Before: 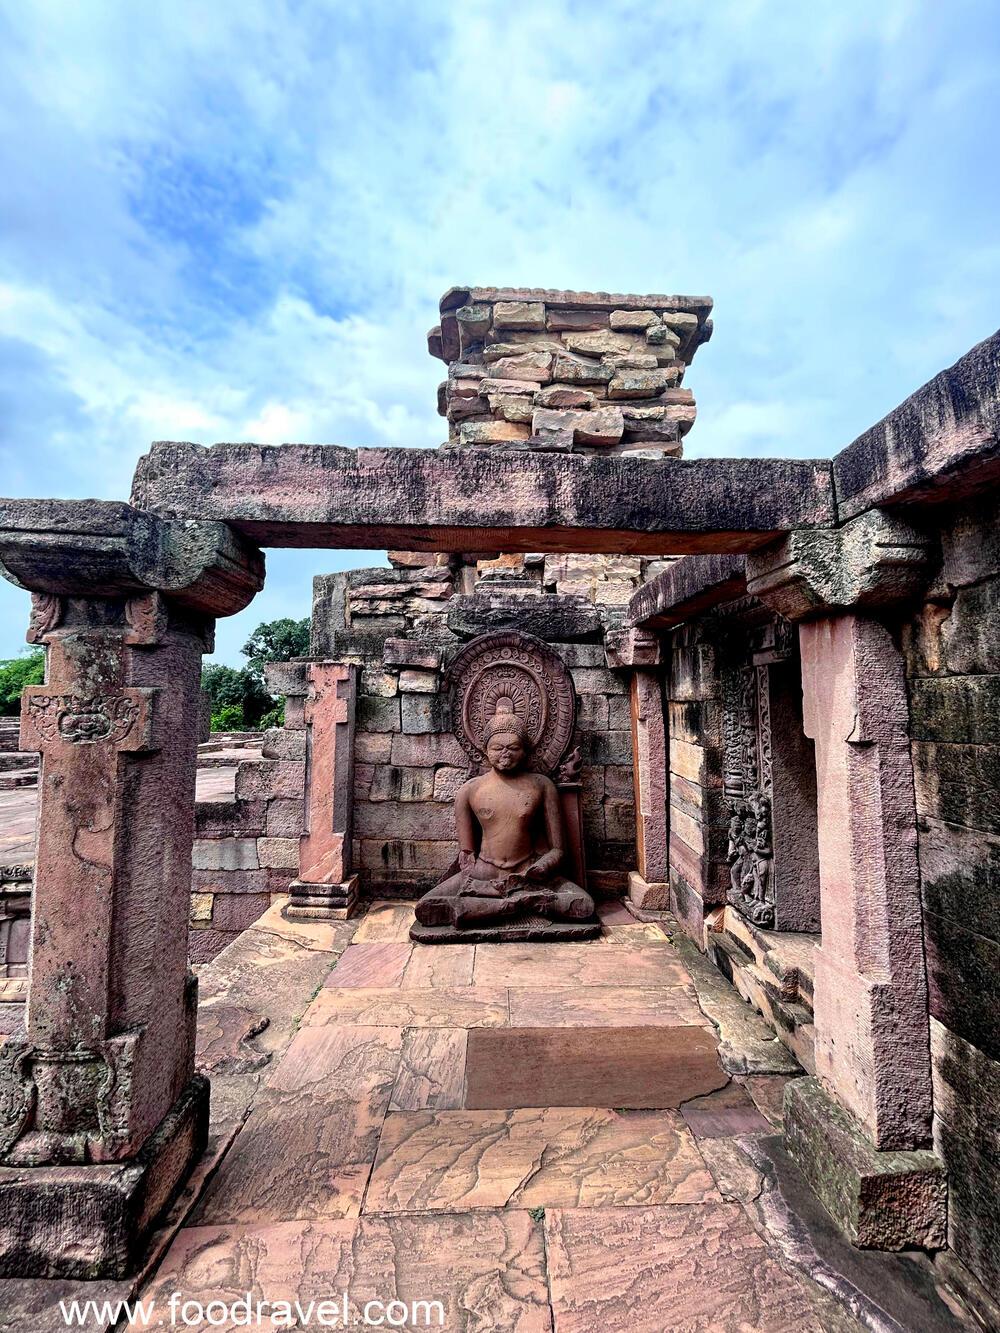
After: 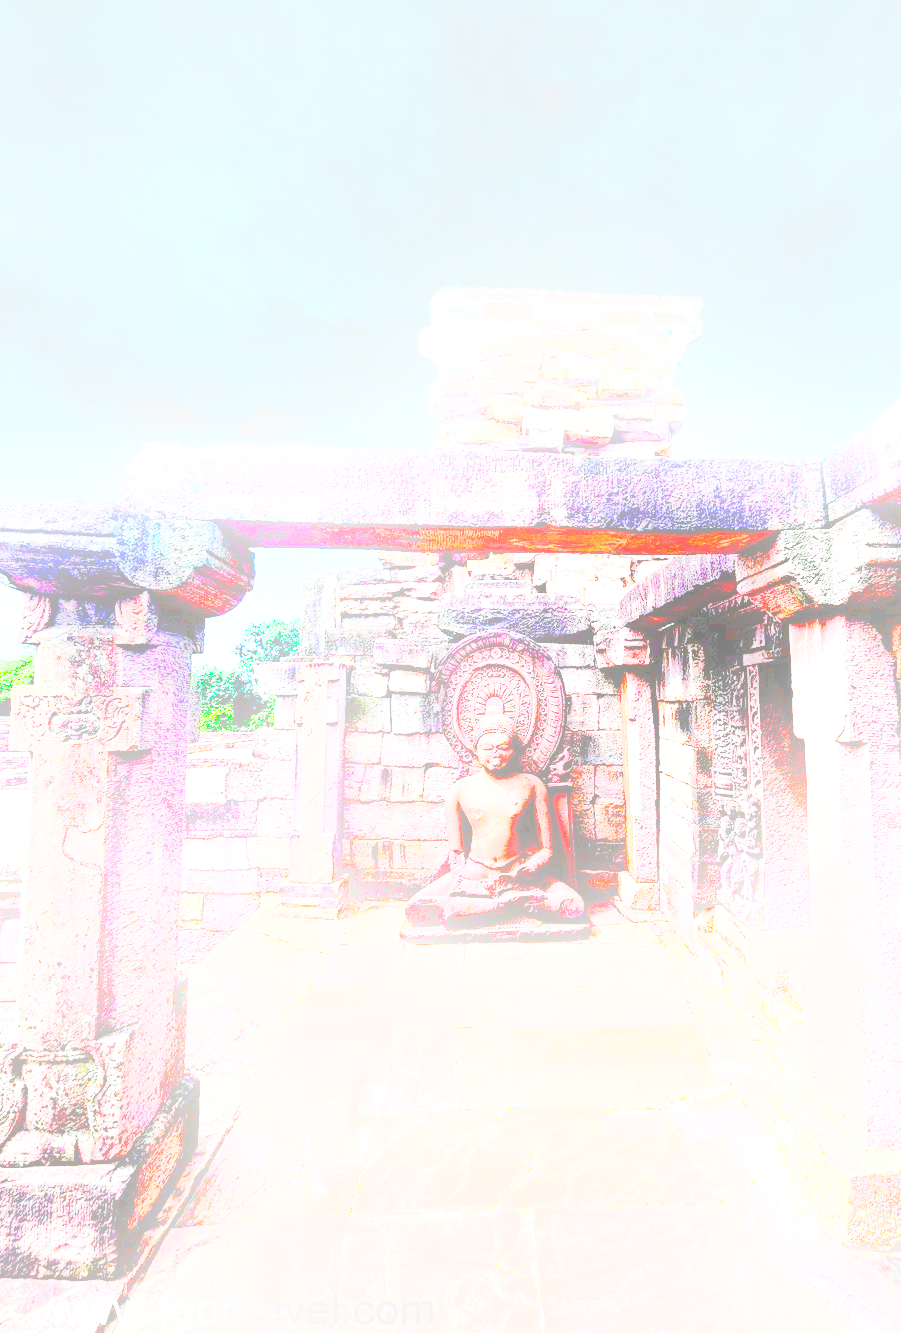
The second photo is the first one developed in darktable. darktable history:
tone curve: curves: ch0 [(0, 0) (0.003, 0.079) (0.011, 0.083) (0.025, 0.088) (0.044, 0.095) (0.069, 0.106) (0.1, 0.115) (0.136, 0.127) (0.177, 0.152) (0.224, 0.198) (0.277, 0.263) (0.335, 0.371) (0.399, 0.483) (0.468, 0.582) (0.543, 0.664) (0.623, 0.726) (0.709, 0.793) (0.801, 0.842) (0.898, 0.896) (1, 1)], preserve colors none
base curve: curves: ch0 [(0, 0) (0.028, 0.03) (0.121, 0.232) (0.46, 0.748) (0.859, 0.968) (1, 1)], preserve colors none
exposure: exposure 2.003 EV, compensate highlight preservation false
crop and rotate: left 1.088%, right 8.807%
bloom: on, module defaults
white balance: red 0.982, blue 1.018
